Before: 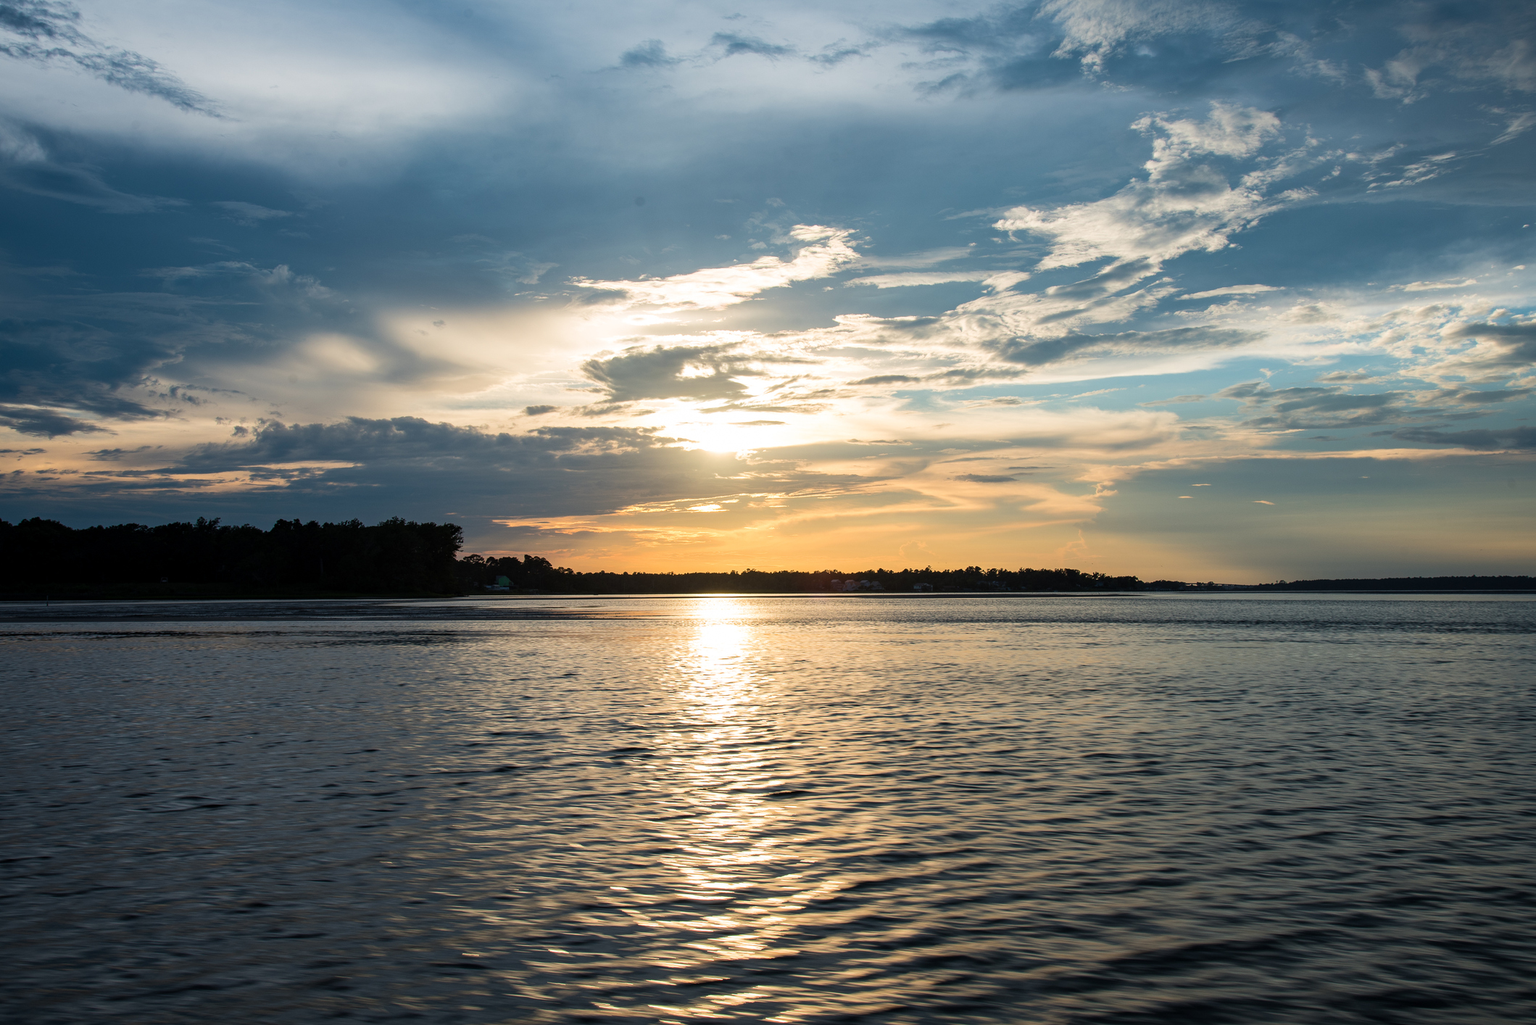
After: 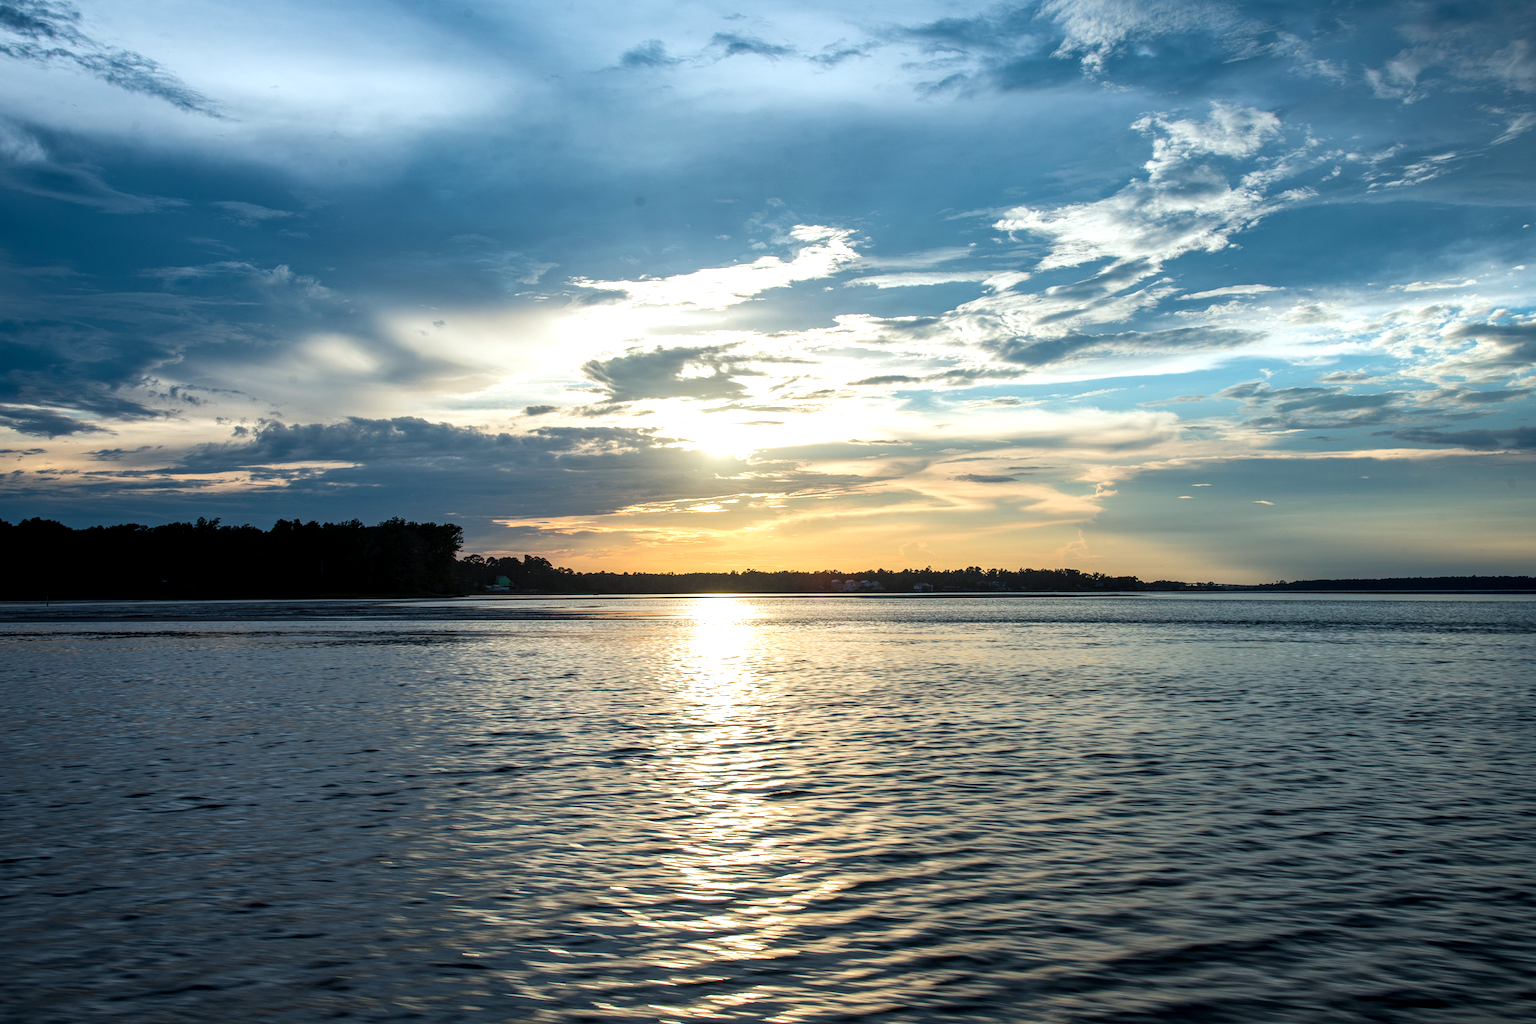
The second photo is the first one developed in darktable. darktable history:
local contrast: on, module defaults
exposure: exposure 0.296 EV, compensate exposure bias true, compensate highlight preservation false
color calibration: illuminant Planckian (black body), x 0.368, y 0.36, temperature 4277.27 K
